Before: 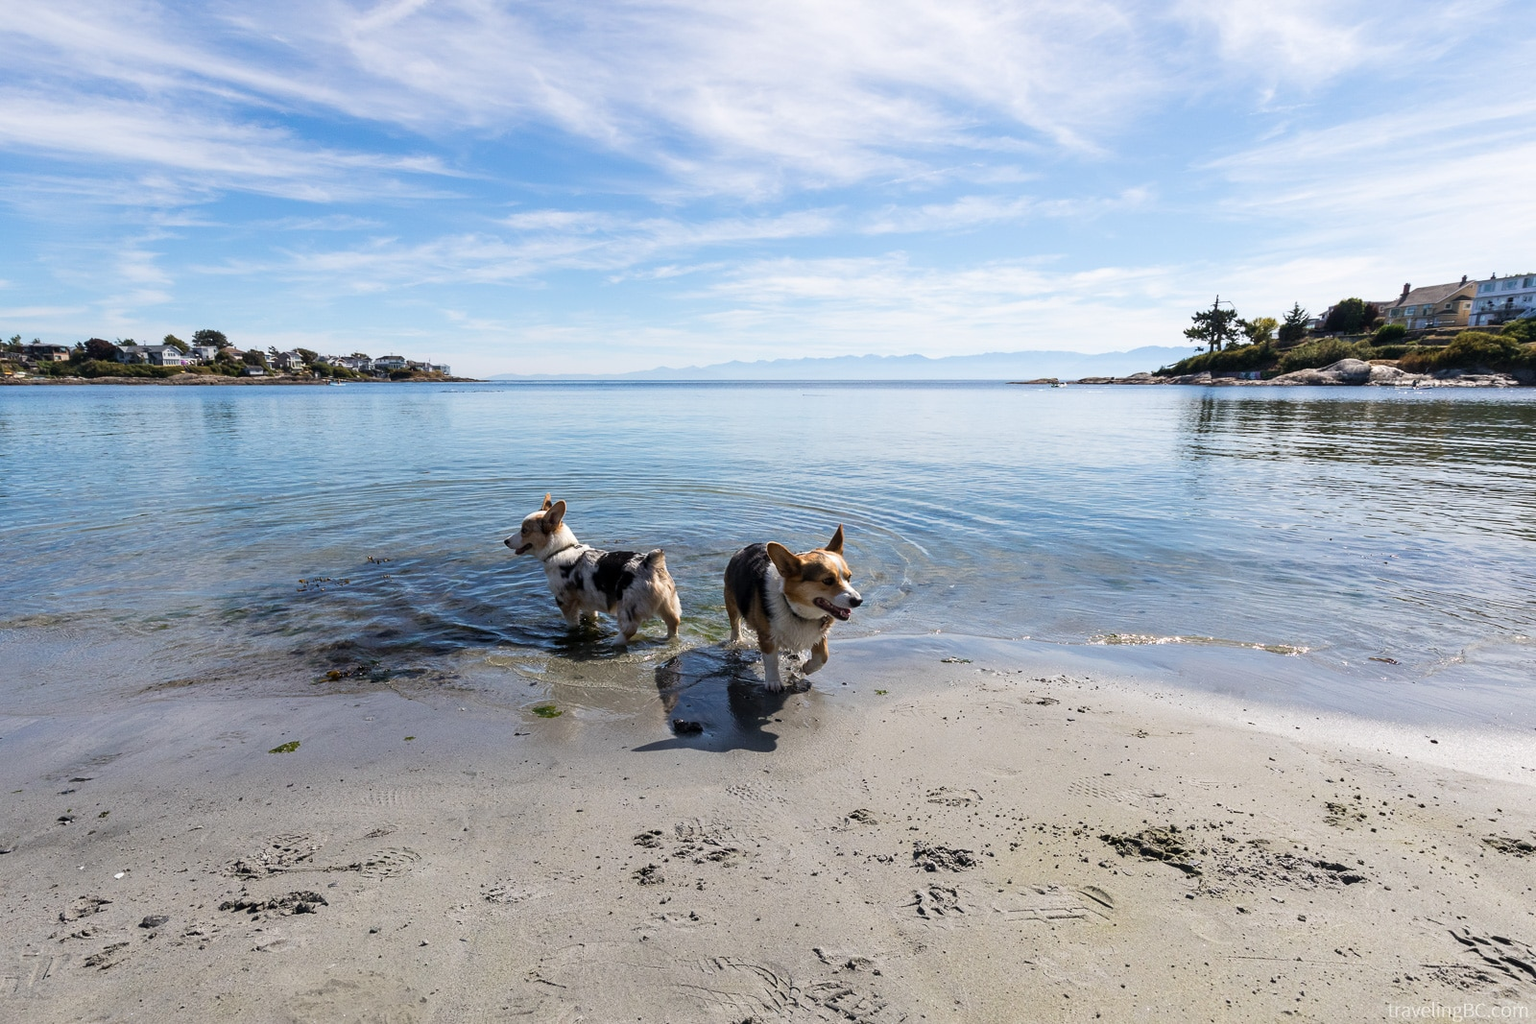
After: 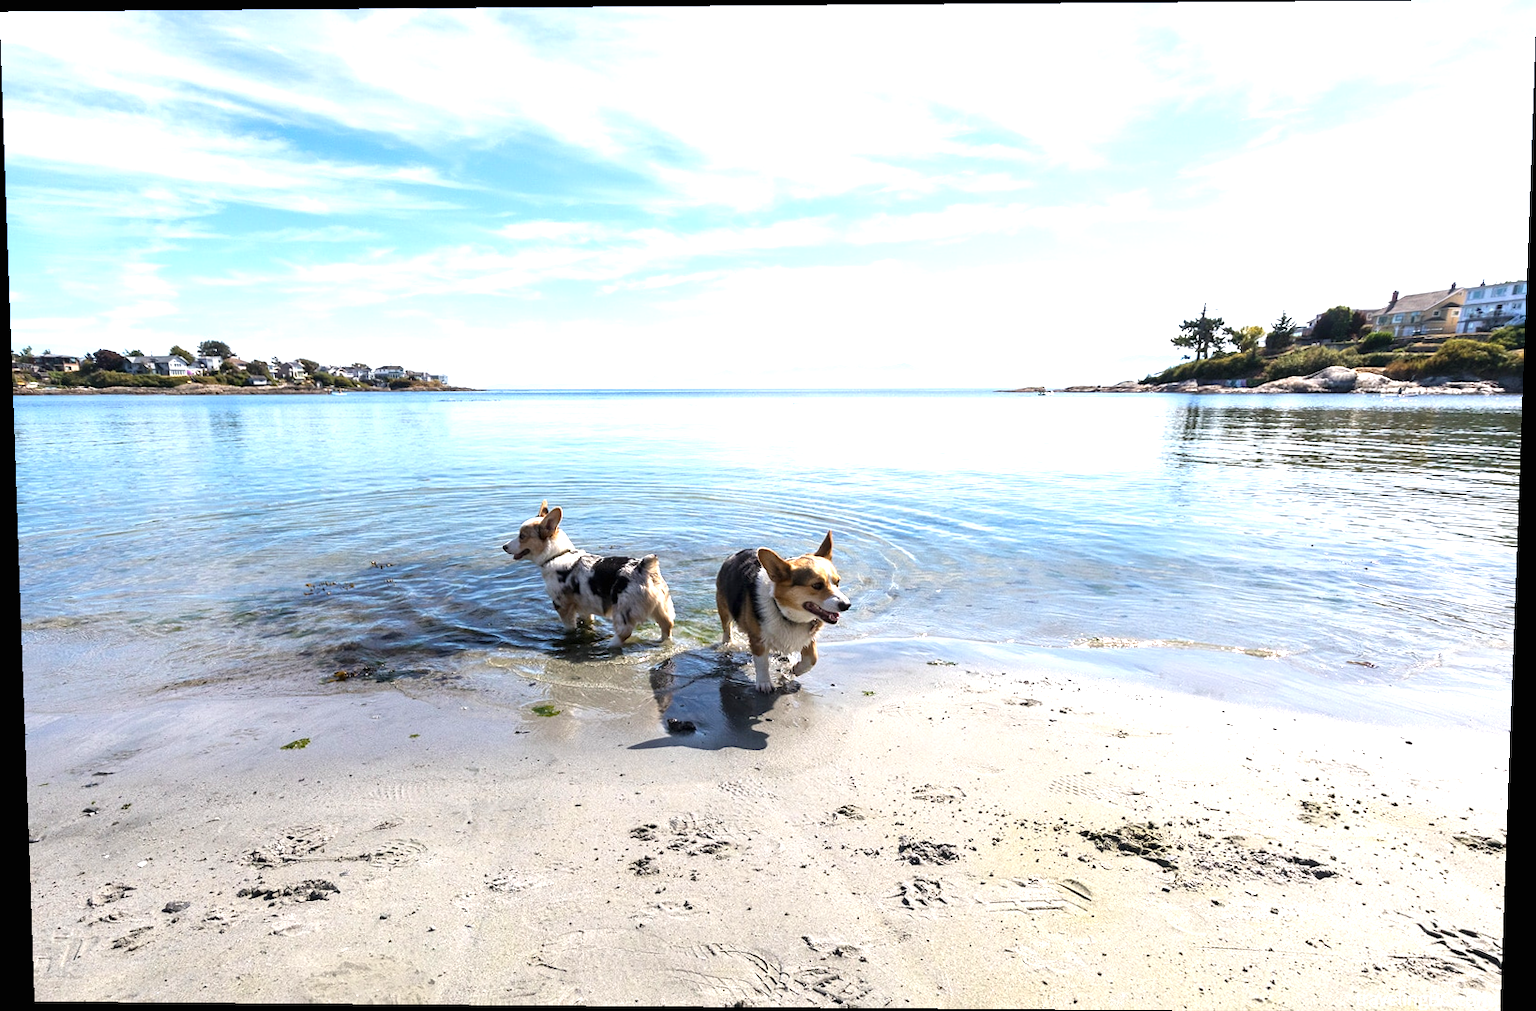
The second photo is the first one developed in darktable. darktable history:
exposure: black level correction 0, exposure 1 EV, compensate exposure bias true, compensate highlight preservation false
rotate and perspective: lens shift (vertical) 0.048, lens shift (horizontal) -0.024, automatic cropping off
